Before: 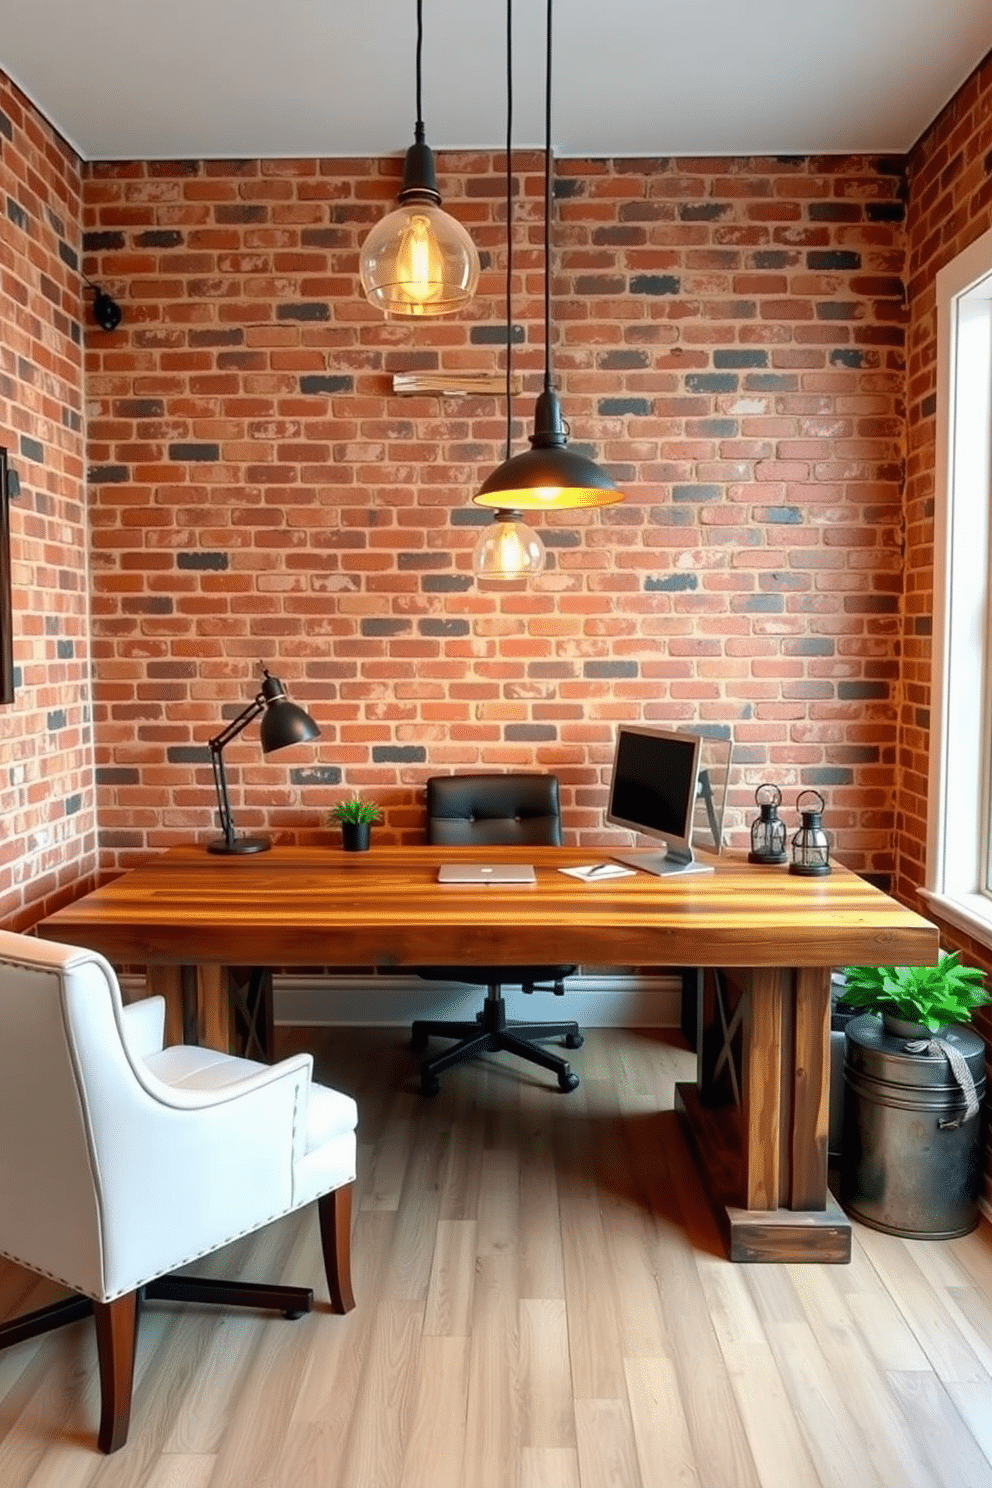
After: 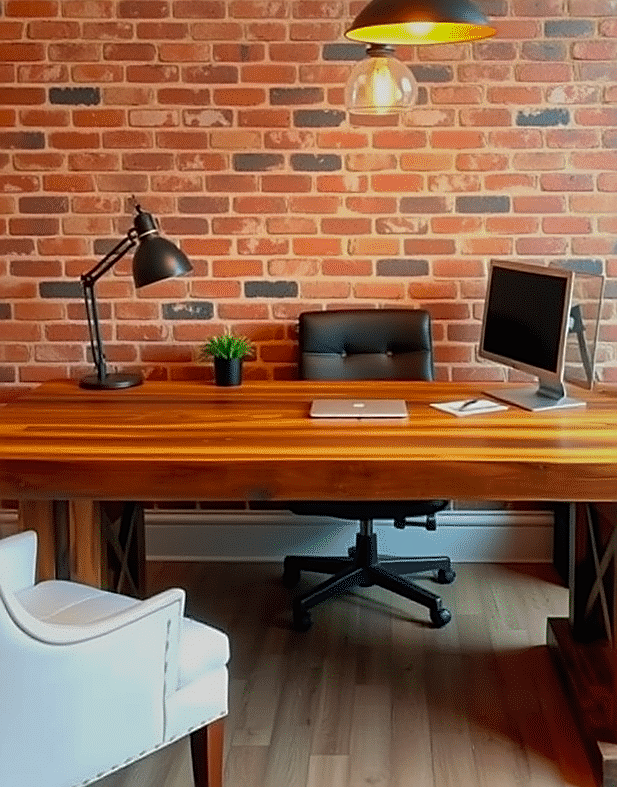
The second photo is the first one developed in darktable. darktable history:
shadows and highlights: shadows 30.2
crop: left 12.93%, top 31.277%, right 24.81%, bottom 15.829%
sharpen: on, module defaults
exposure: exposure -0.341 EV, compensate exposure bias true, compensate highlight preservation false
contrast brightness saturation: saturation 0.131
